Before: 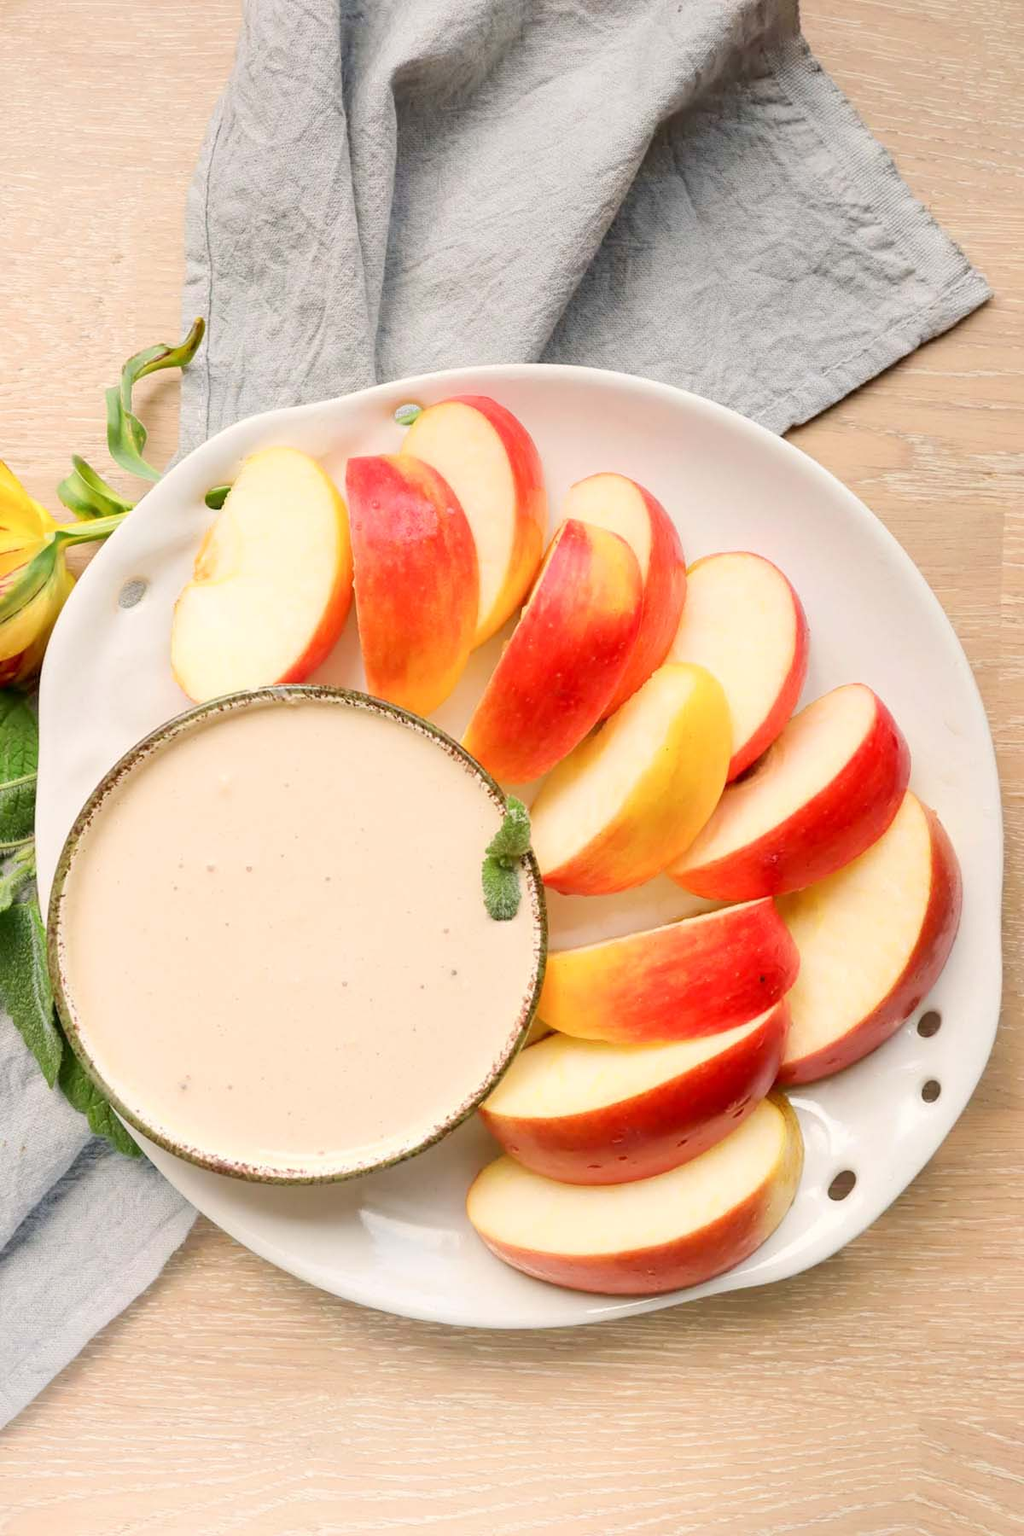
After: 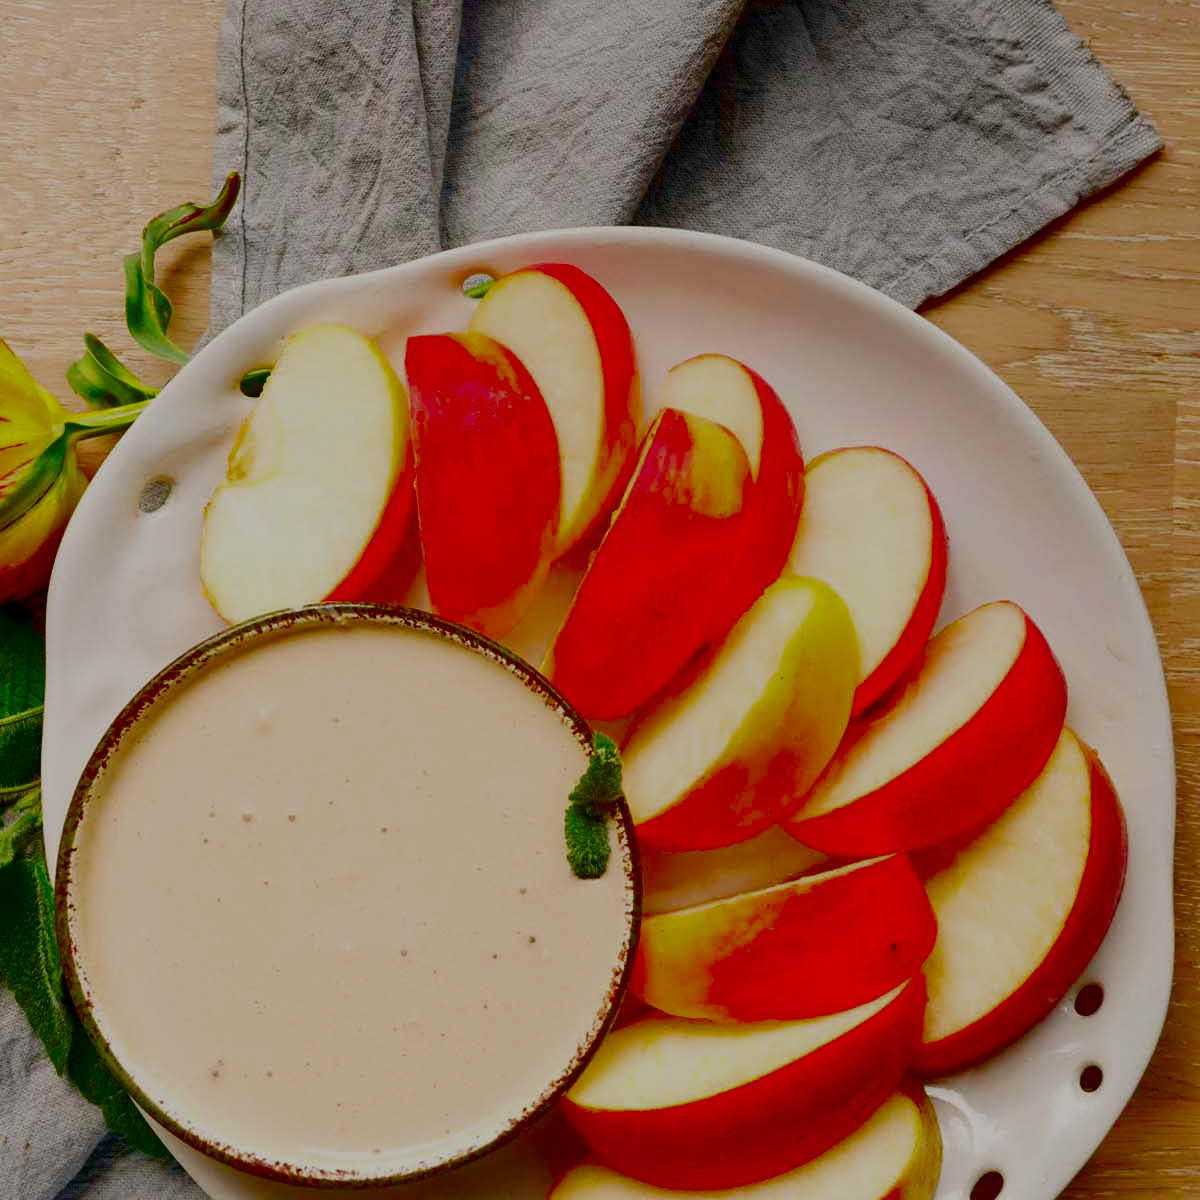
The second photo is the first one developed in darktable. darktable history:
crop: top 11.166%, bottom 22.168%
contrast brightness saturation: brightness -1, saturation 1
filmic rgb: black relative exposure -16 EV, white relative exposure 5.31 EV, hardness 5.9, contrast 1.25, preserve chrominance no, color science v5 (2021)
